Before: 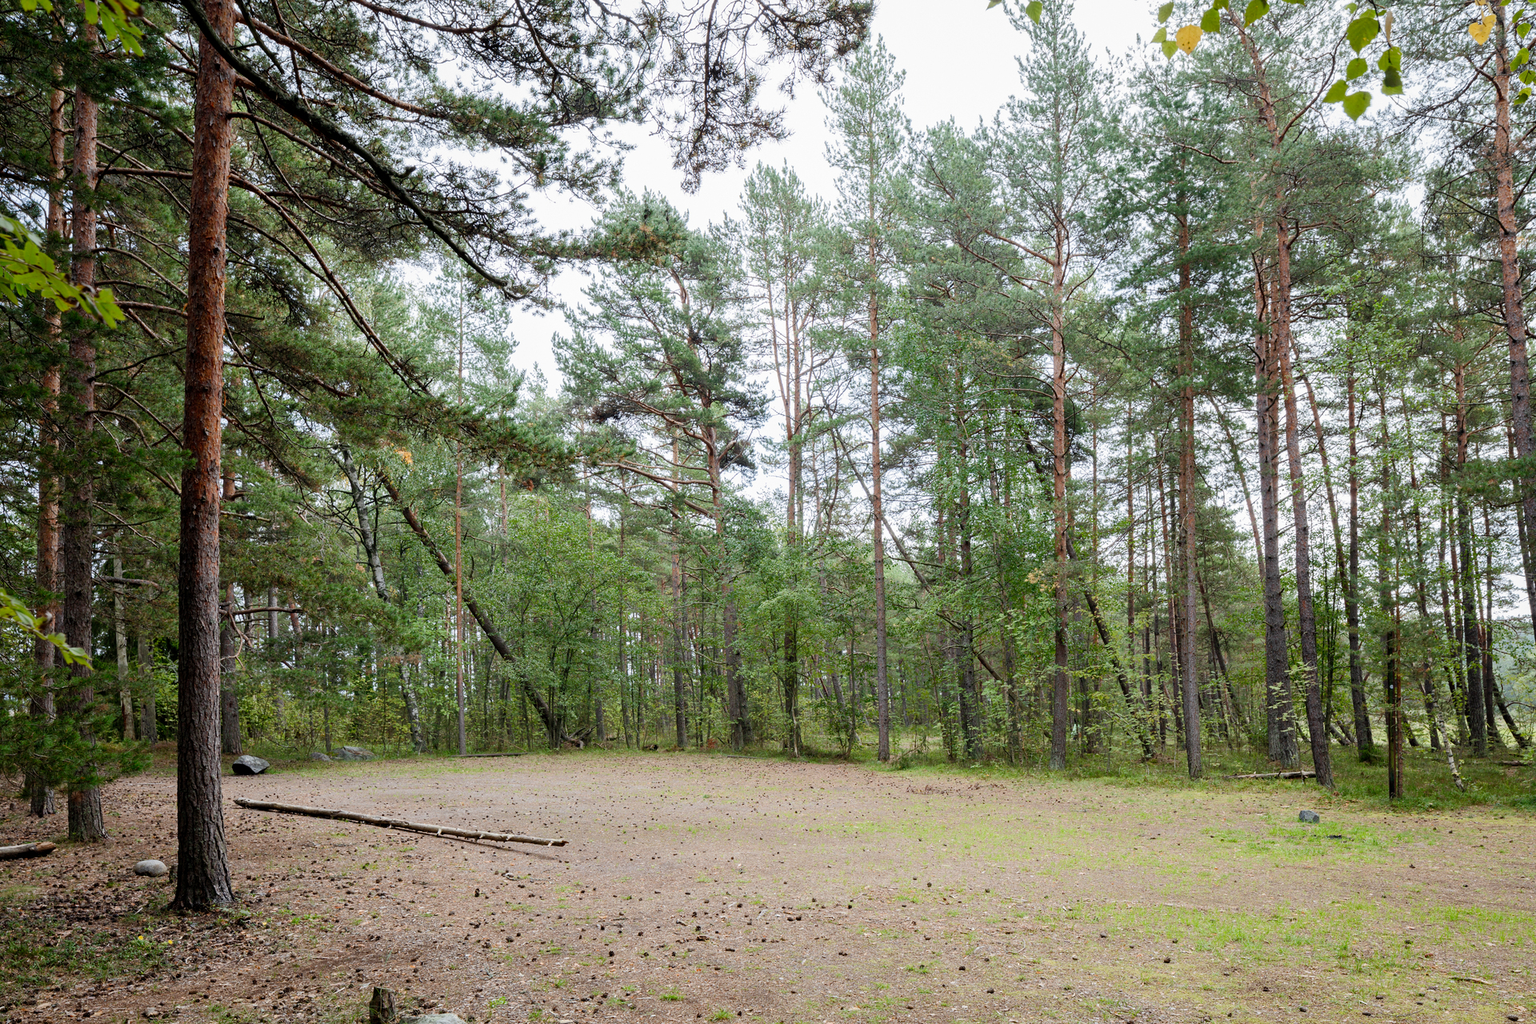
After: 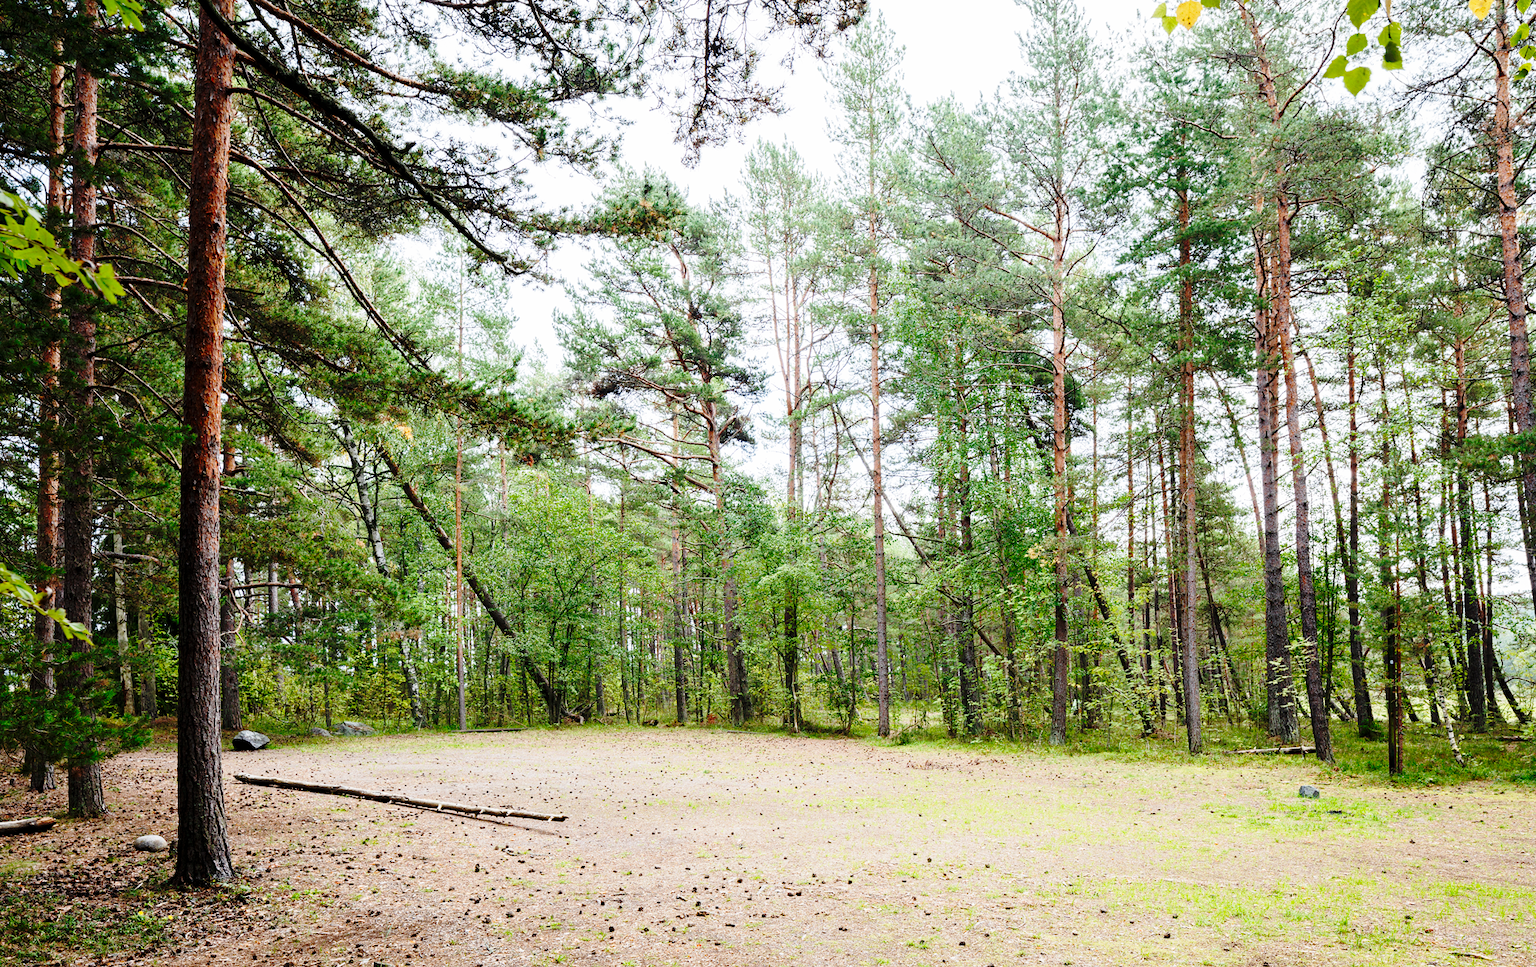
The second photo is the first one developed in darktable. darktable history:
base curve: curves: ch0 [(0, 0) (0.04, 0.03) (0.133, 0.232) (0.448, 0.748) (0.843, 0.968) (1, 1)], preserve colors none
crop and rotate: top 2.479%, bottom 3.018%
